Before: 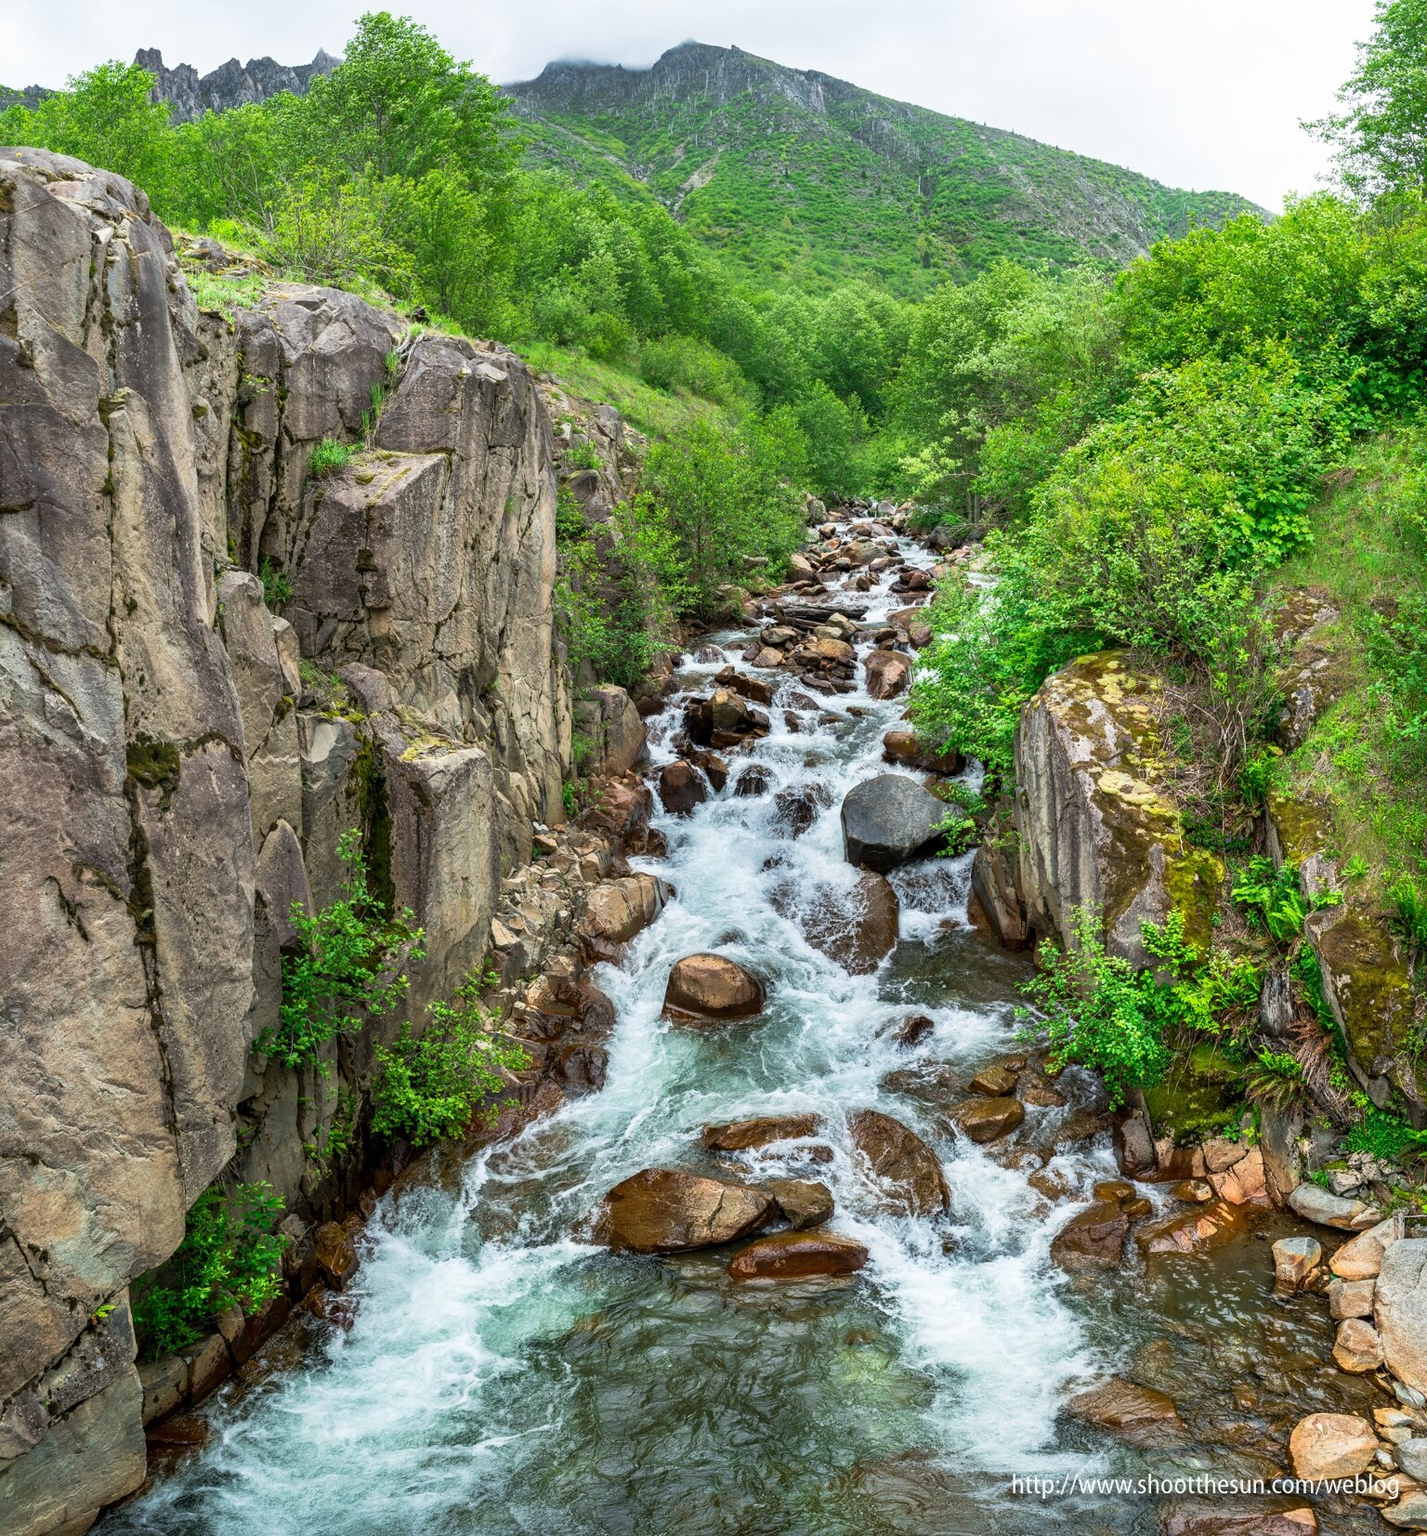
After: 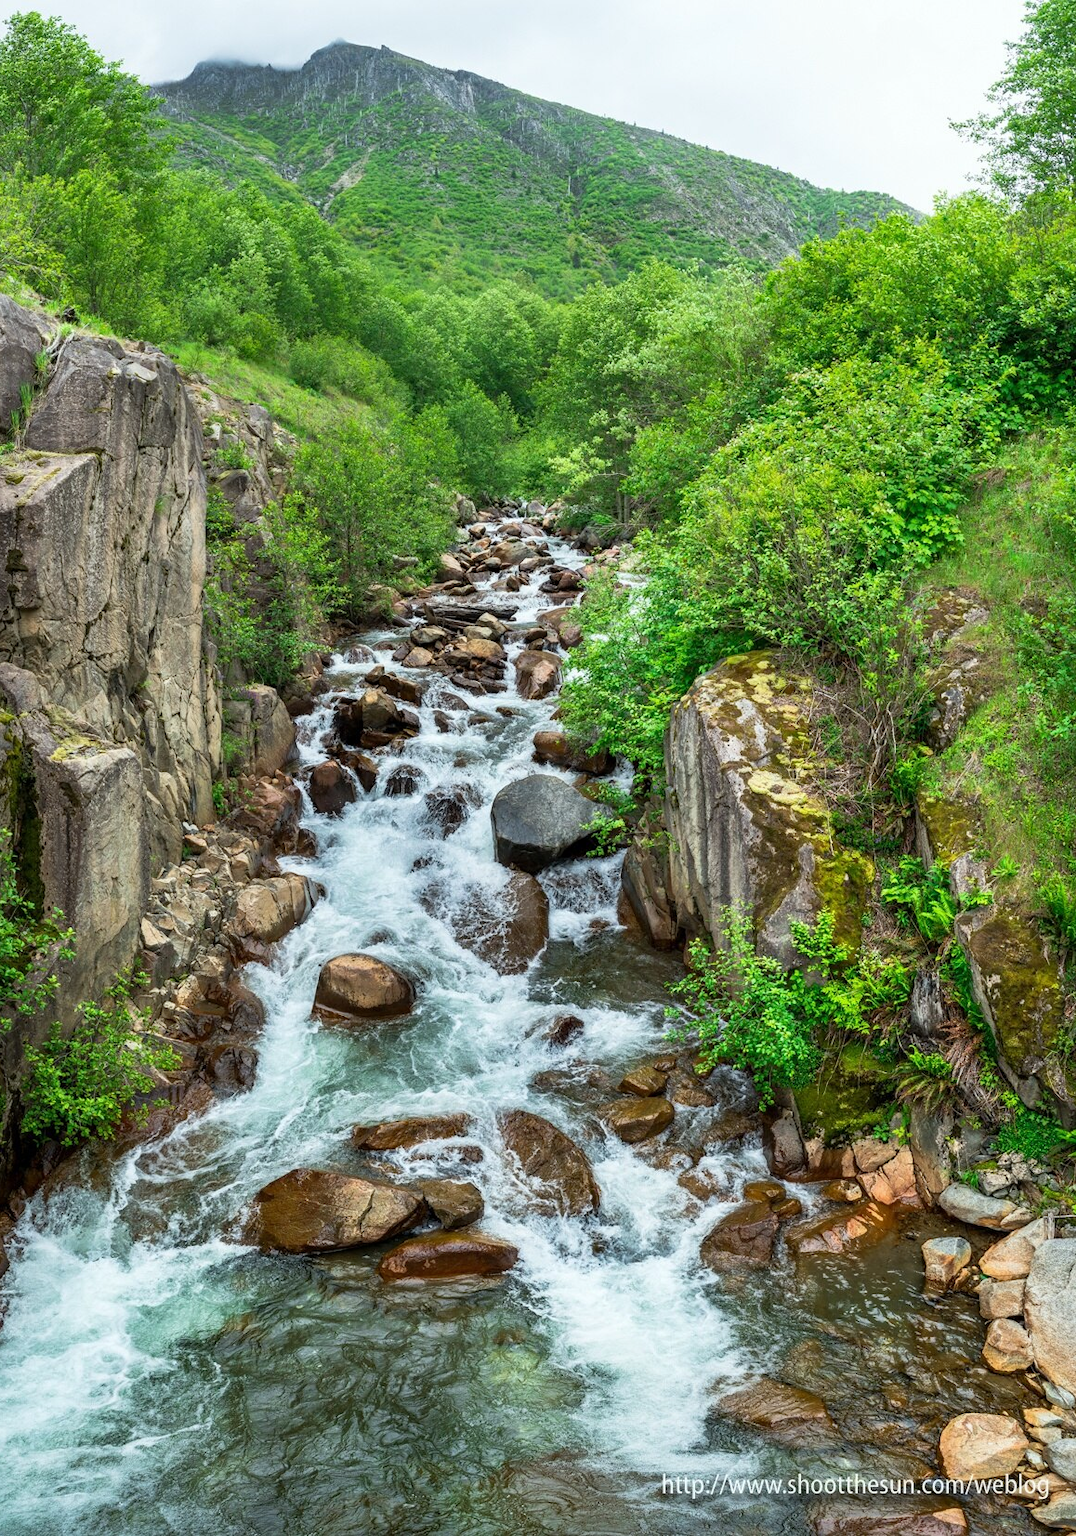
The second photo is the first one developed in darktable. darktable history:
crop and rotate: left 24.6%
white balance: red 0.978, blue 0.999
